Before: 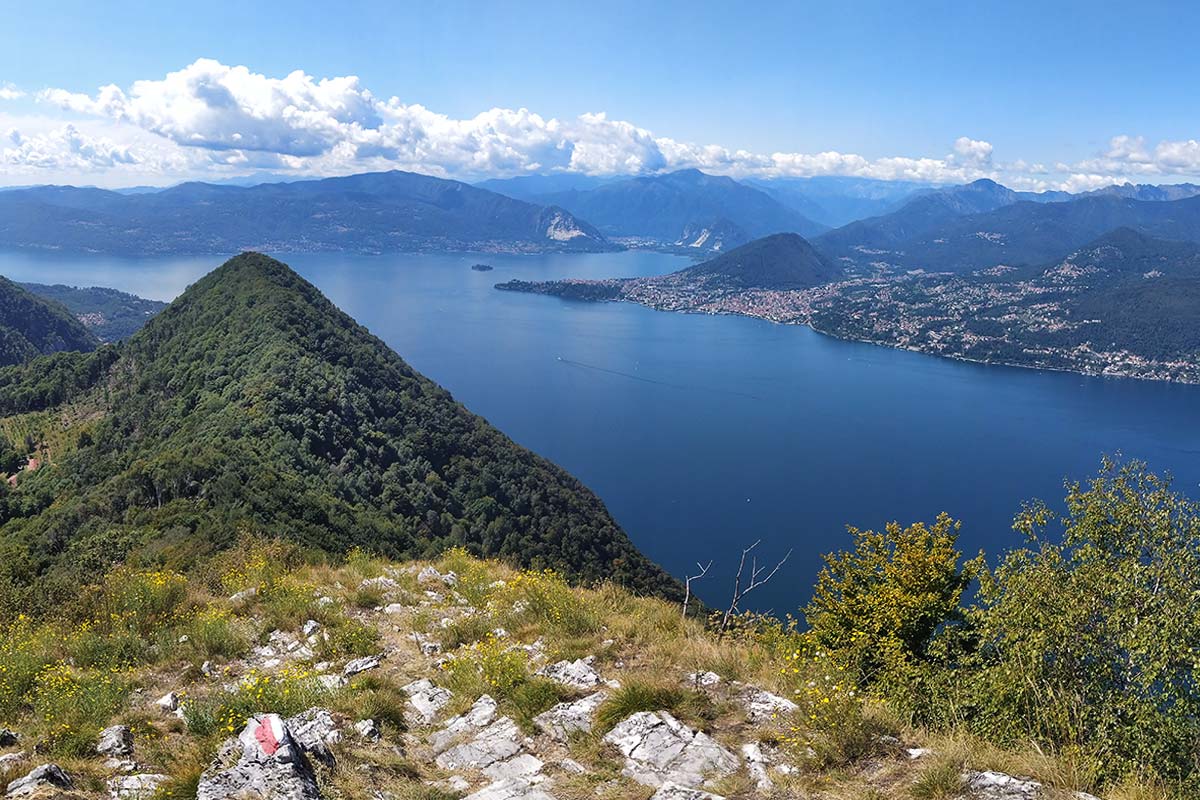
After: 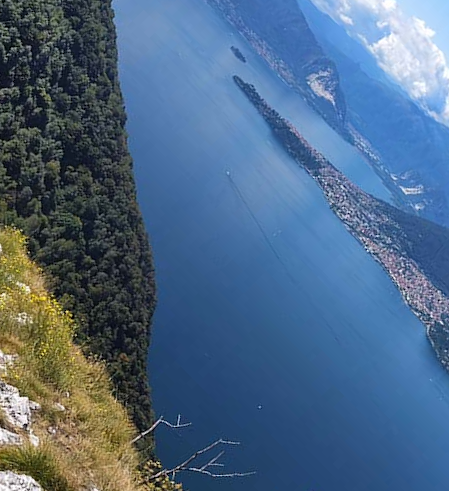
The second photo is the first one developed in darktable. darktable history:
crop and rotate: angle -45.44°, top 16.075%, right 0.875%, bottom 11.644%
